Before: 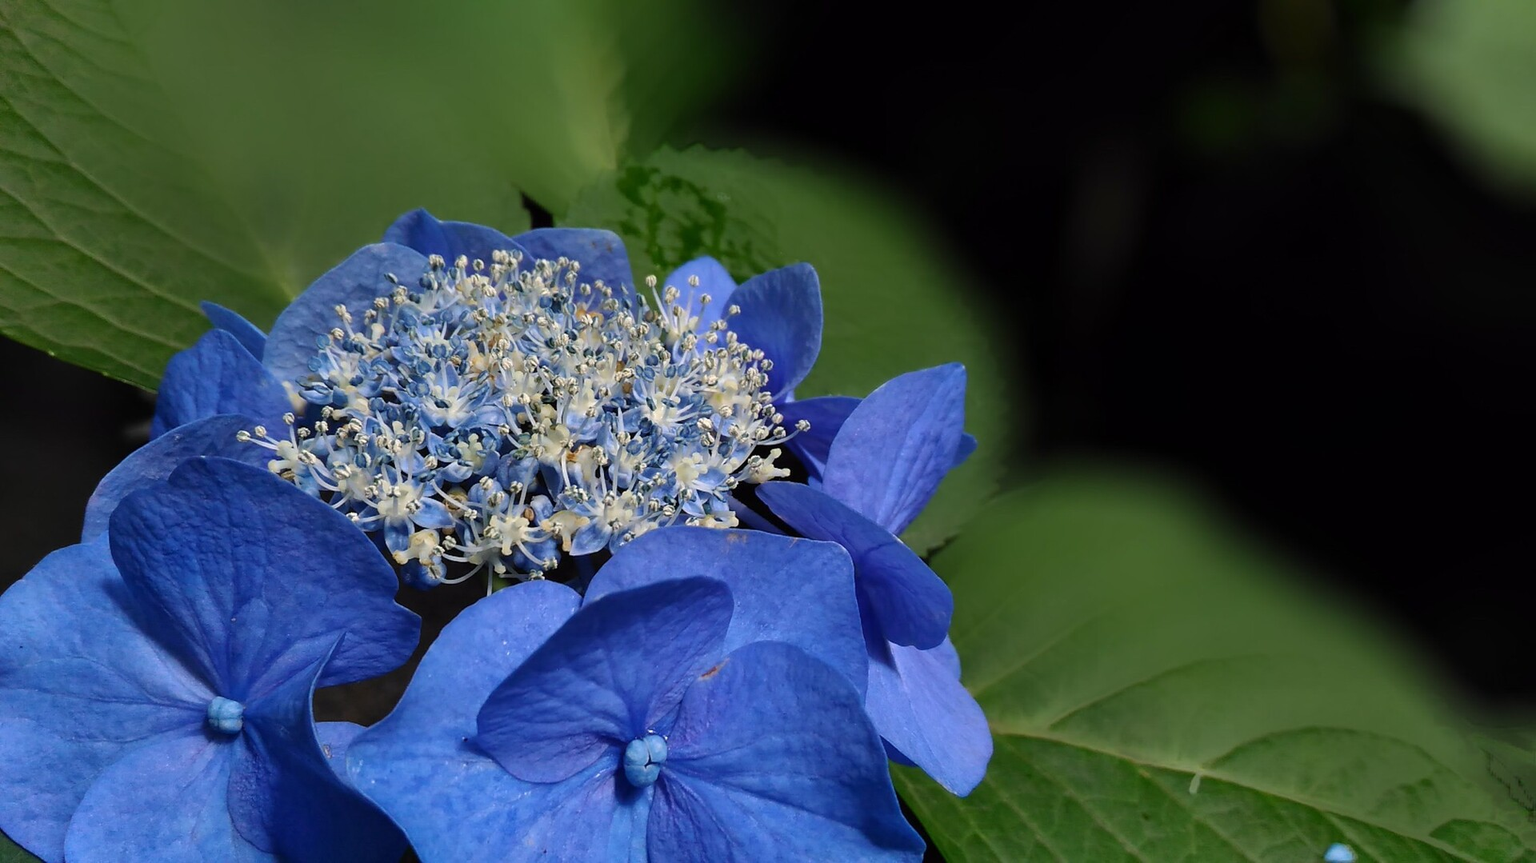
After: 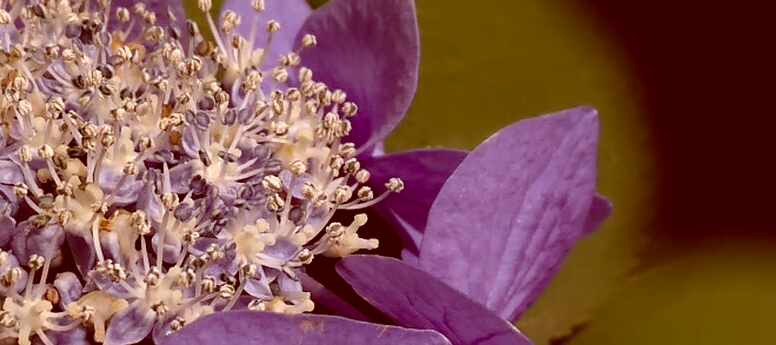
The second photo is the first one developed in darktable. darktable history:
color correction: highlights a* 9.03, highlights b* 8.71, shadows a* 40, shadows b* 40, saturation 0.8
local contrast: highlights 100%, shadows 100%, detail 120%, midtone range 0.2
crop: left 31.751%, top 32.172%, right 27.8%, bottom 35.83%
